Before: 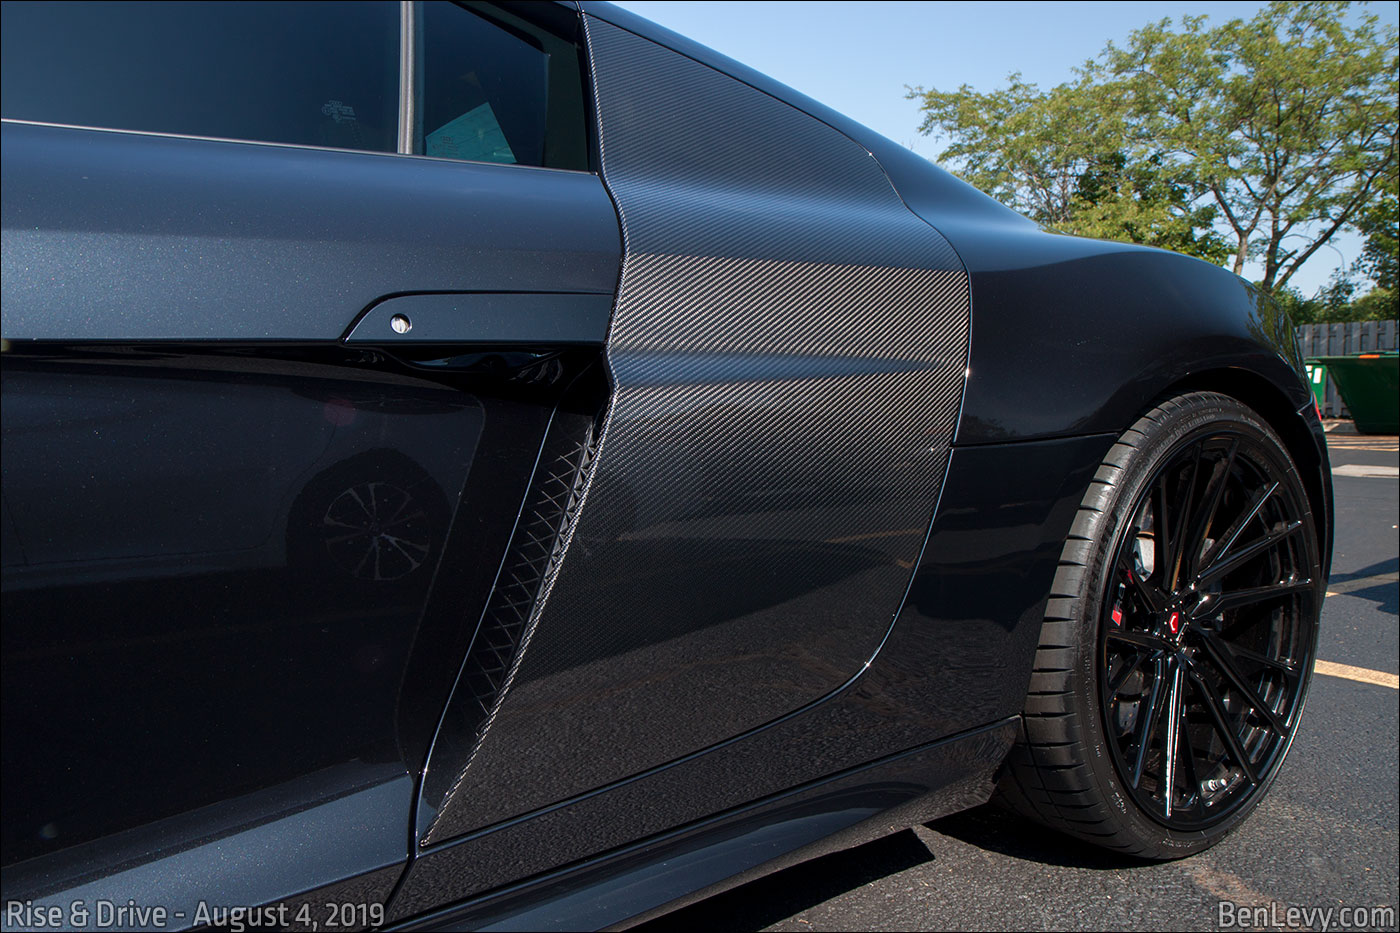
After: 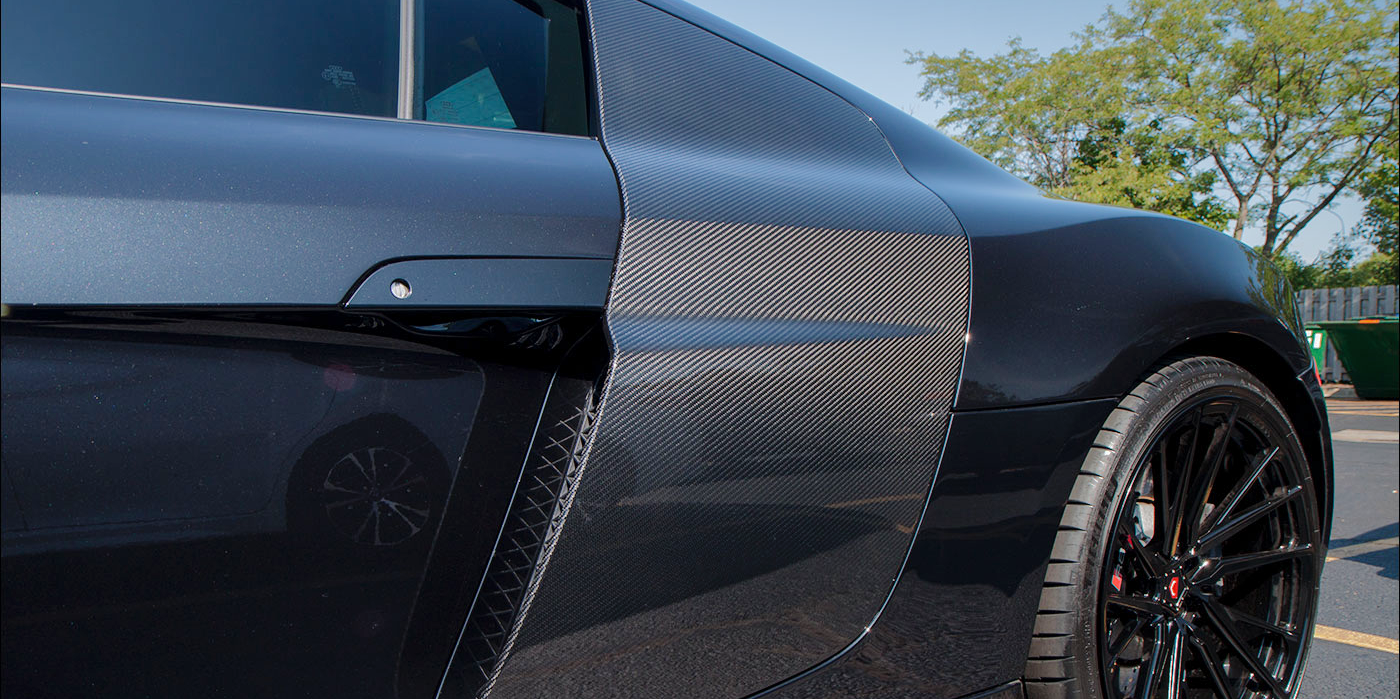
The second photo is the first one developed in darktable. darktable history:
tone curve: curves: ch0 [(0, 0) (0.003, 0.004) (0.011, 0.014) (0.025, 0.032) (0.044, 0.057) (0.069, 0.089) (0.1, 0.128) (0.136, 0.174) (0.177, 0.227) (0.224, 0.287) (0.277, 0.354) (0.335, 0.427) (0.399, 0.507) (0.468, 0.582) (0.543, 0.653) (0.623, 0.726) (0.709, 0.799) (0.801, 0.876) (0.898, 0.937) (1, 1)], preserve colors none
shadows and highlights: shadows 25, highlights -70
rotate and perspective: automatic cropping original format, crop left 0, crop top 0
crop: top 3.857%, bottom 21.132%
